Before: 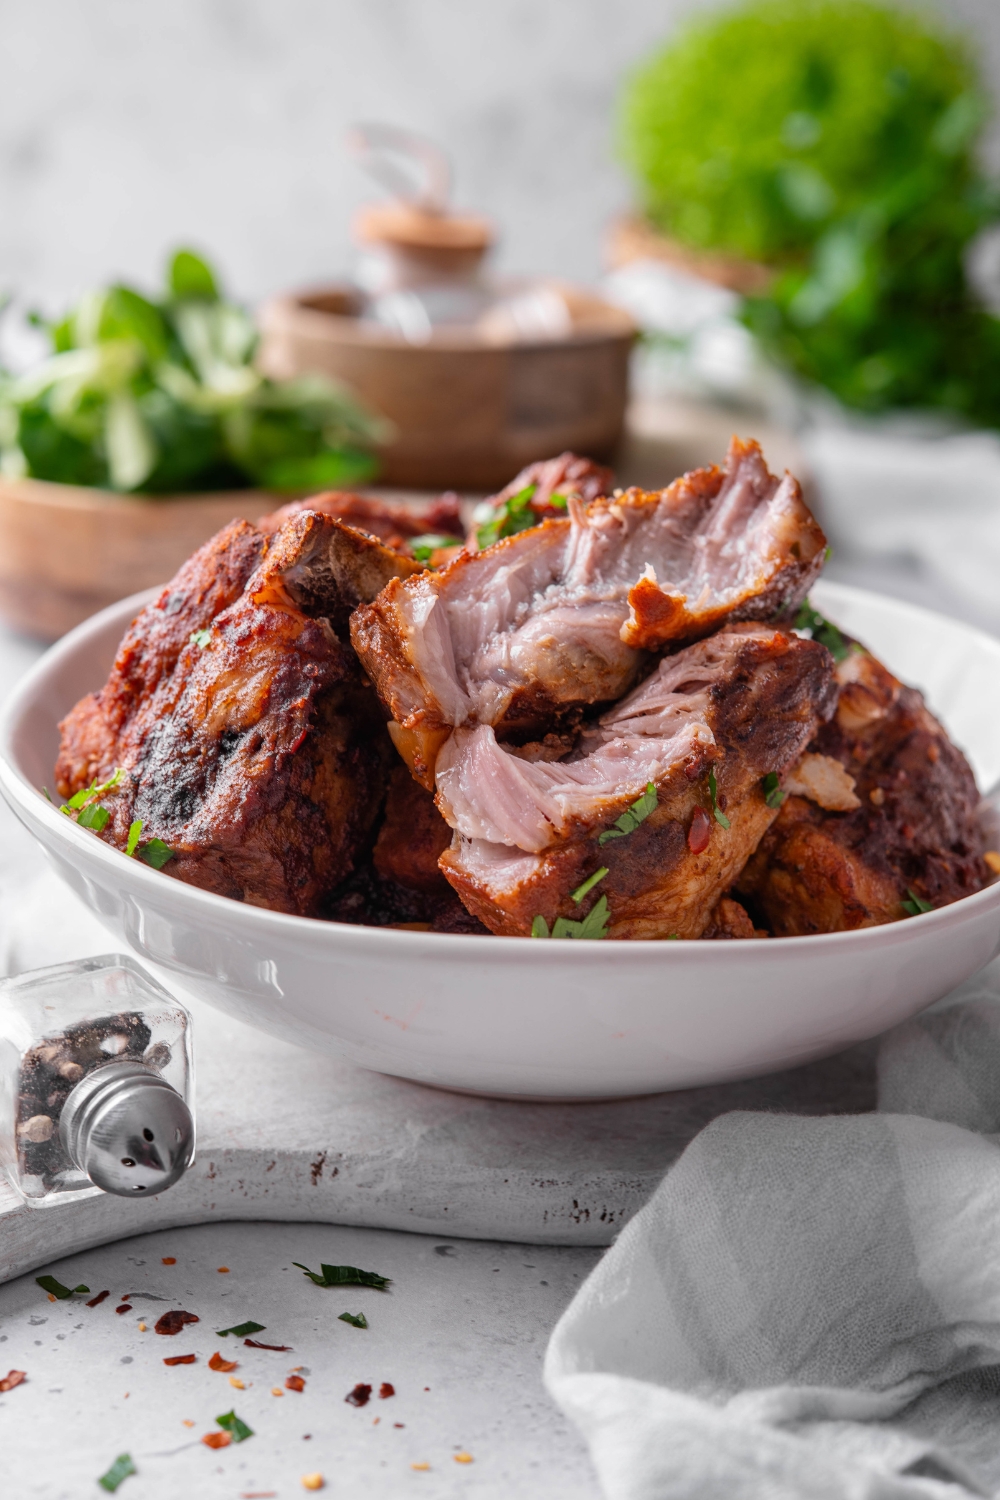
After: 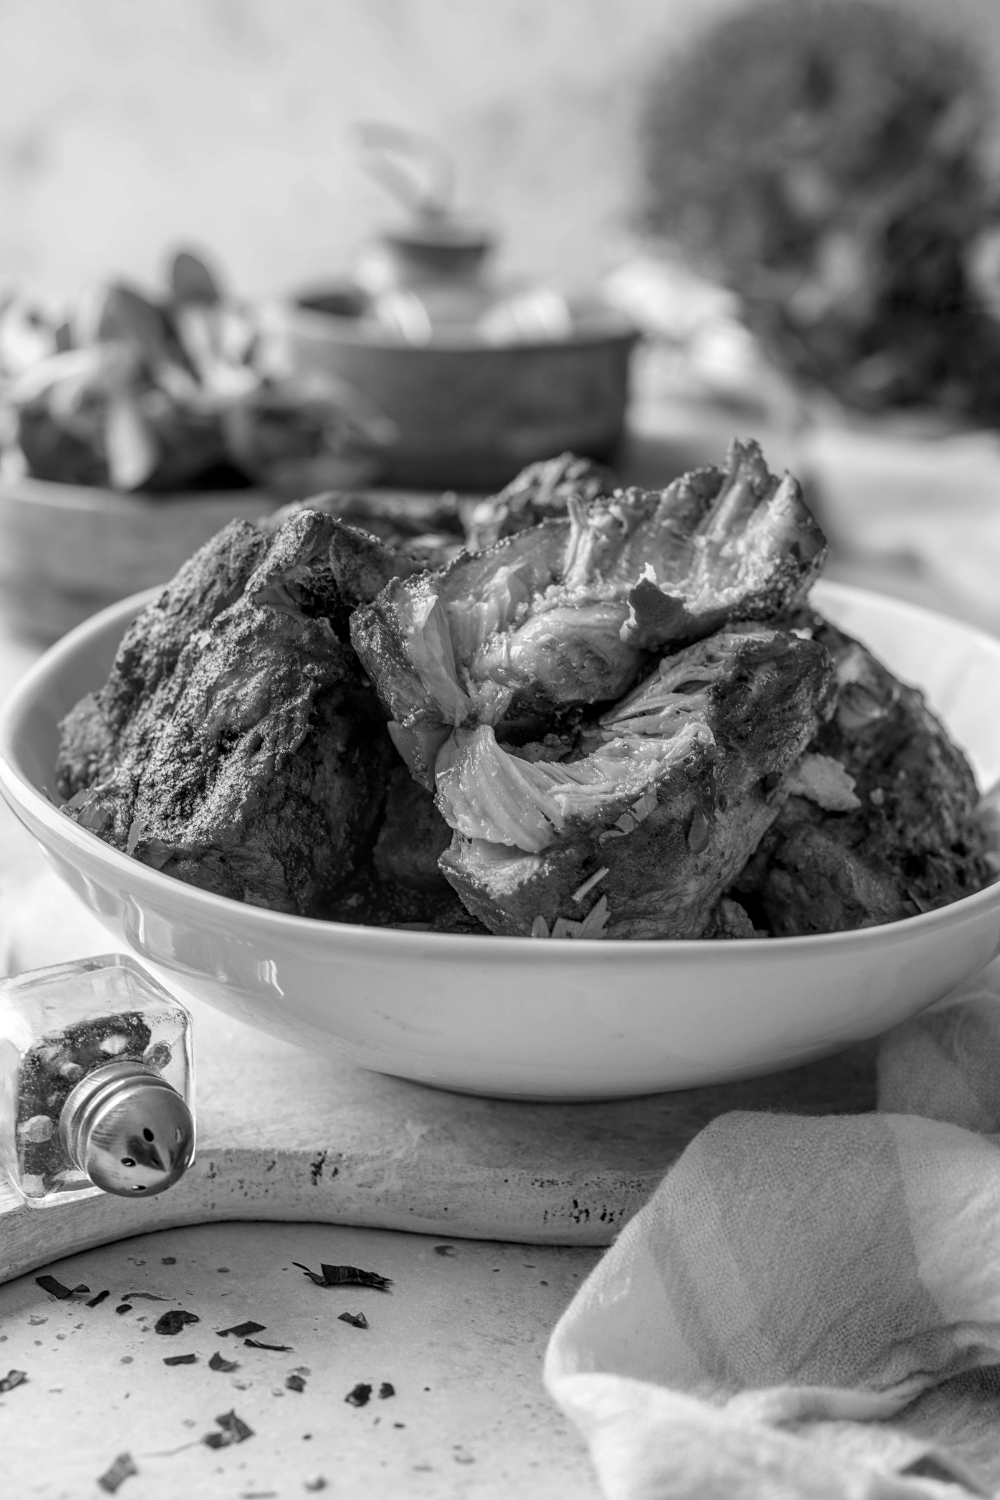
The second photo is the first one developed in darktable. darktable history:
sharpen: amount 0.2
local contrast: on, module defaults
monochrome: a -11.7, b 1.62, size 0.5, highlights 0.38
